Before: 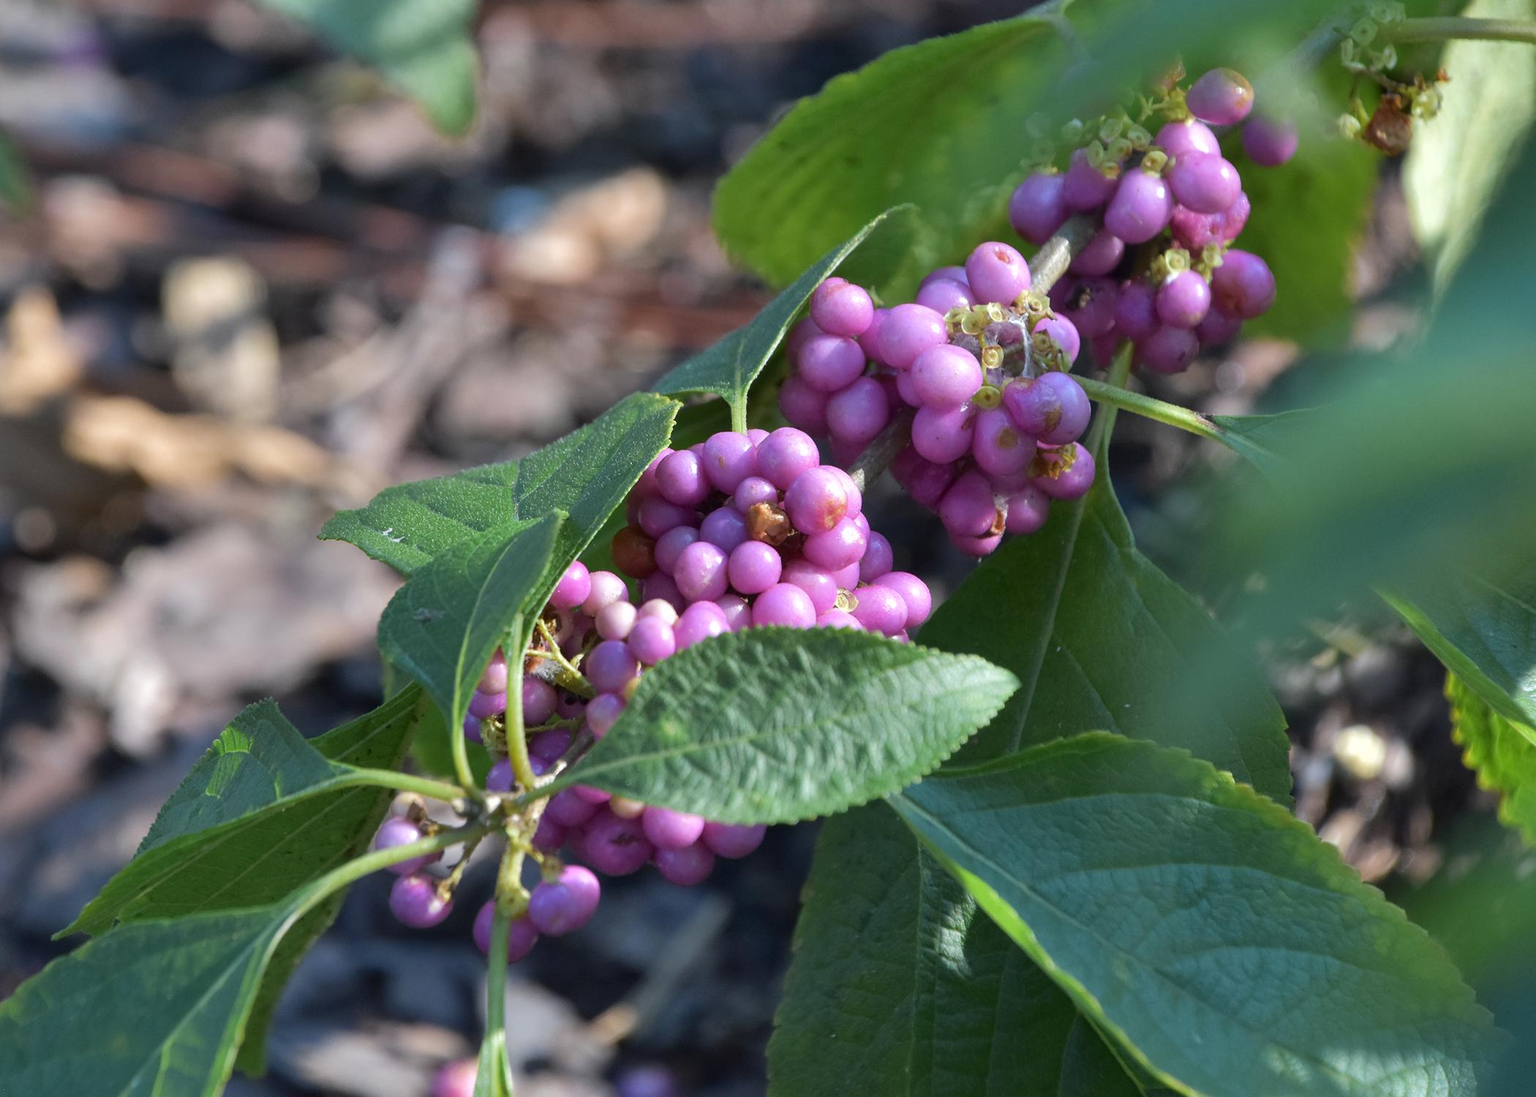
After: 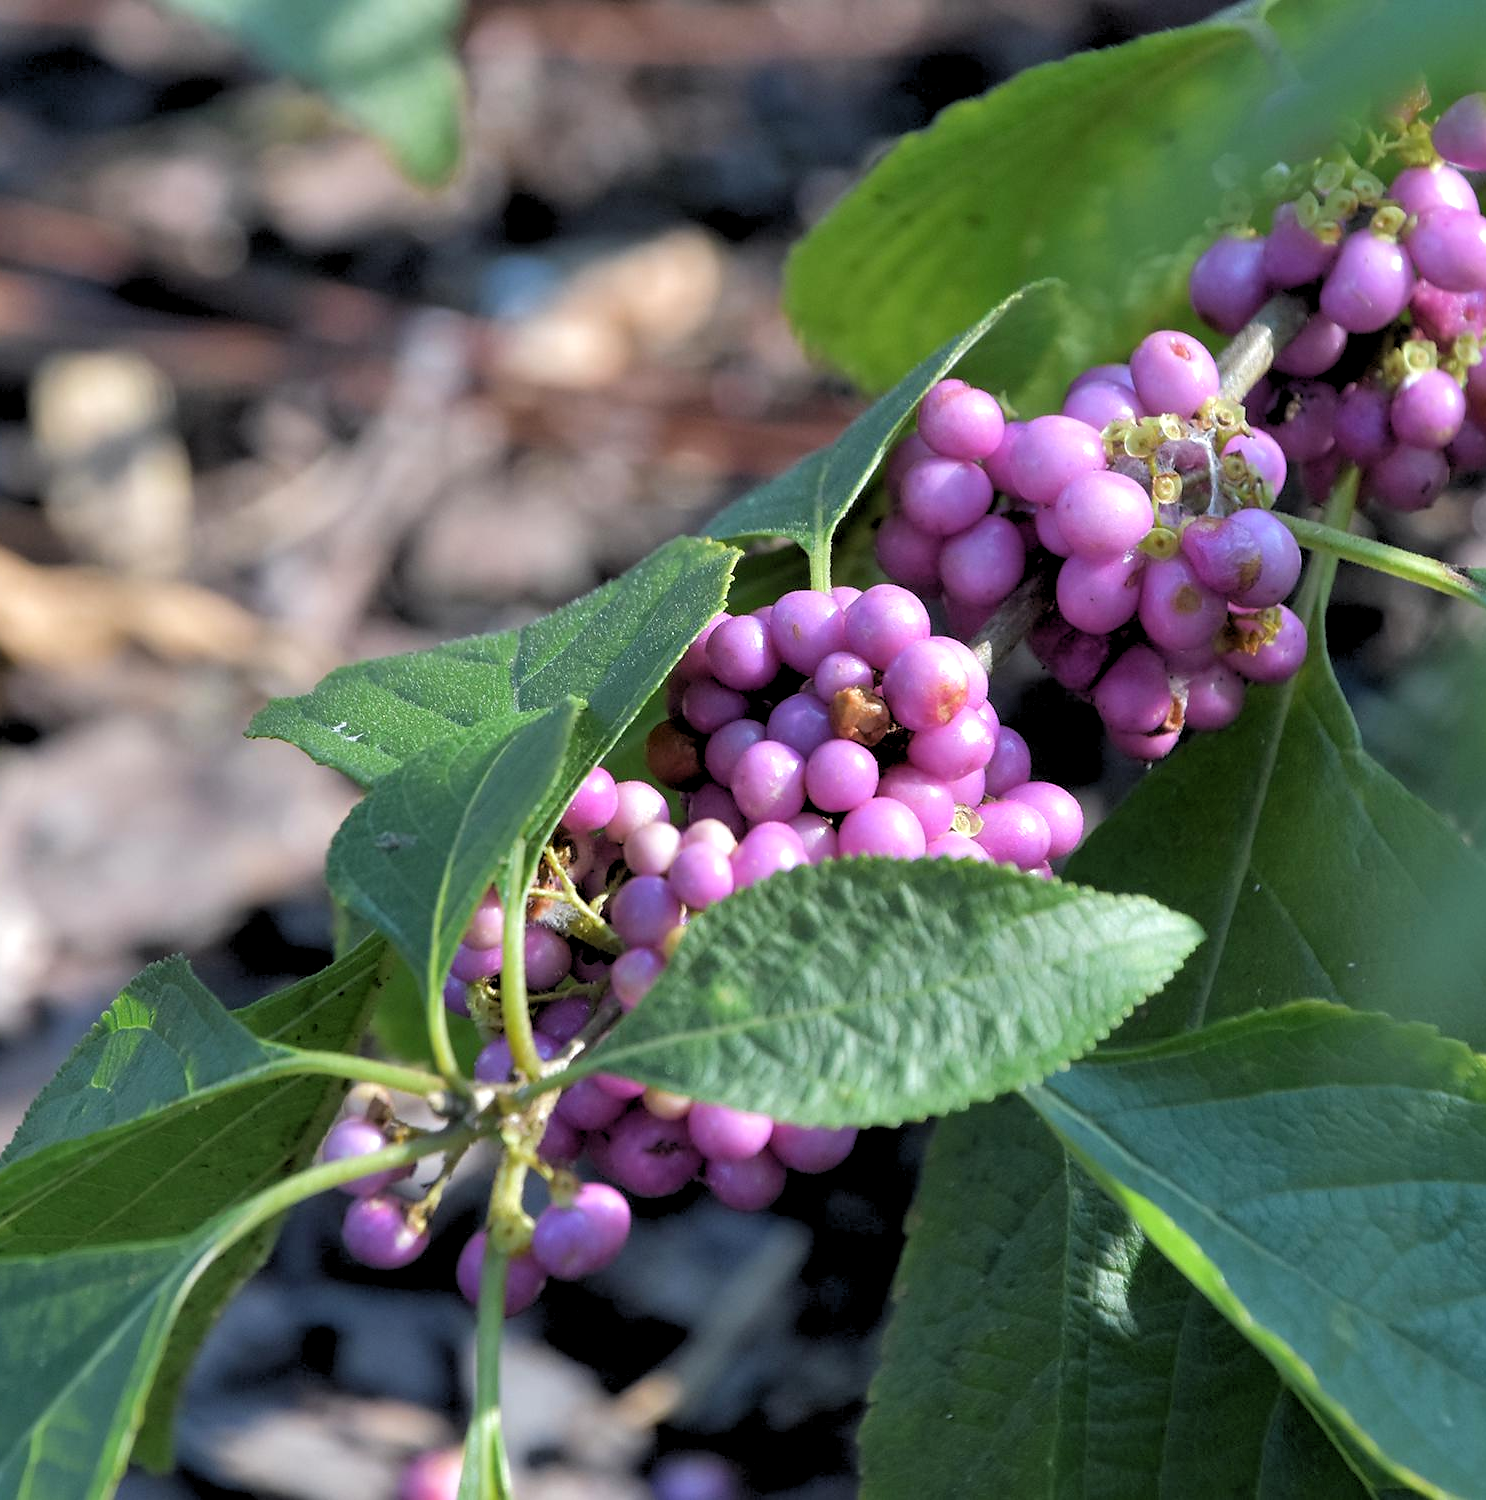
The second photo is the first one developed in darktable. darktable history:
rgb levels: levels [[0.013, 0.434, 0.89], [0, 0.5, 1], [0, 0.5, 1]]
sharpen: radius 1, threshold 1
crop and rotate: left 9.061%, right 20.142%
